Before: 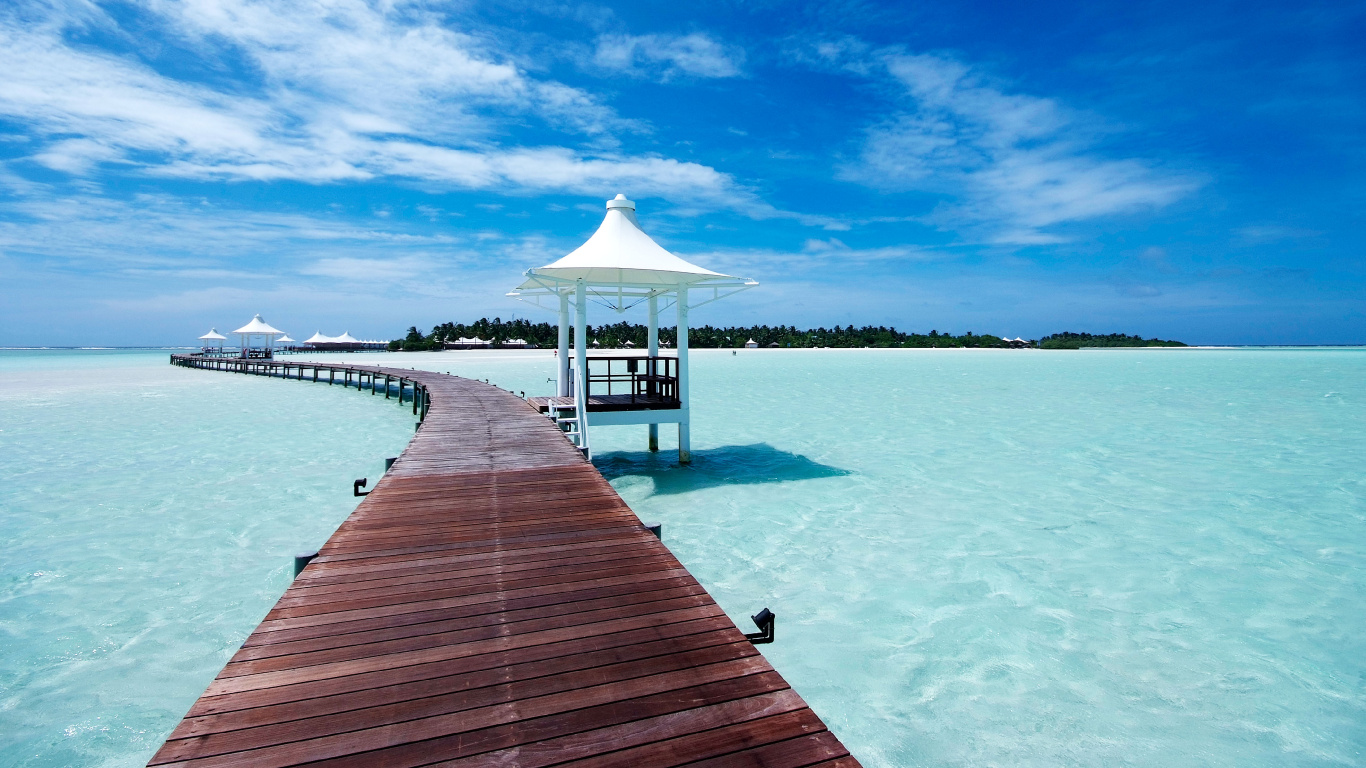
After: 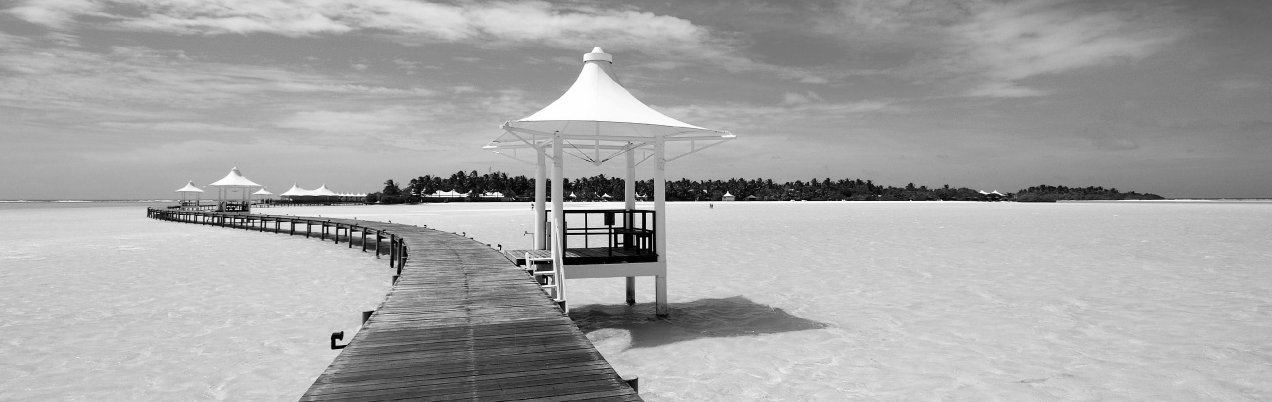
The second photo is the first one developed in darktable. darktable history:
monochrome: a 16.01, b -2.65, highlights 0.52
velvia: strength 15%
crop: left 1.744%, top 19.225%, right 5.069%, bottom 28.357%
